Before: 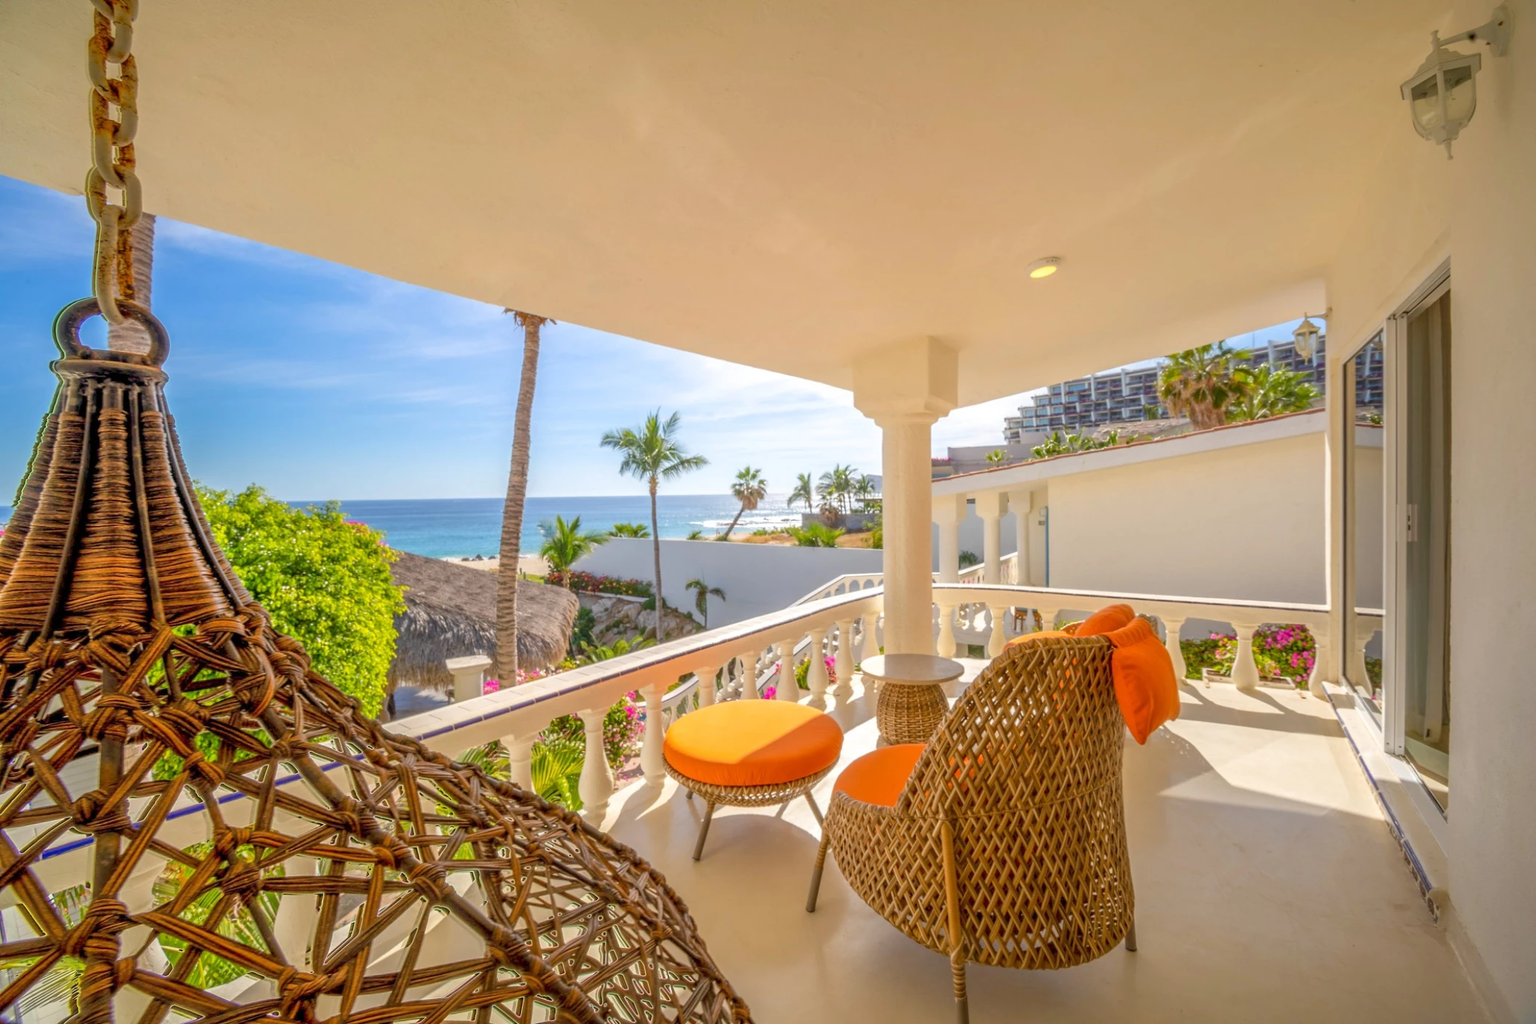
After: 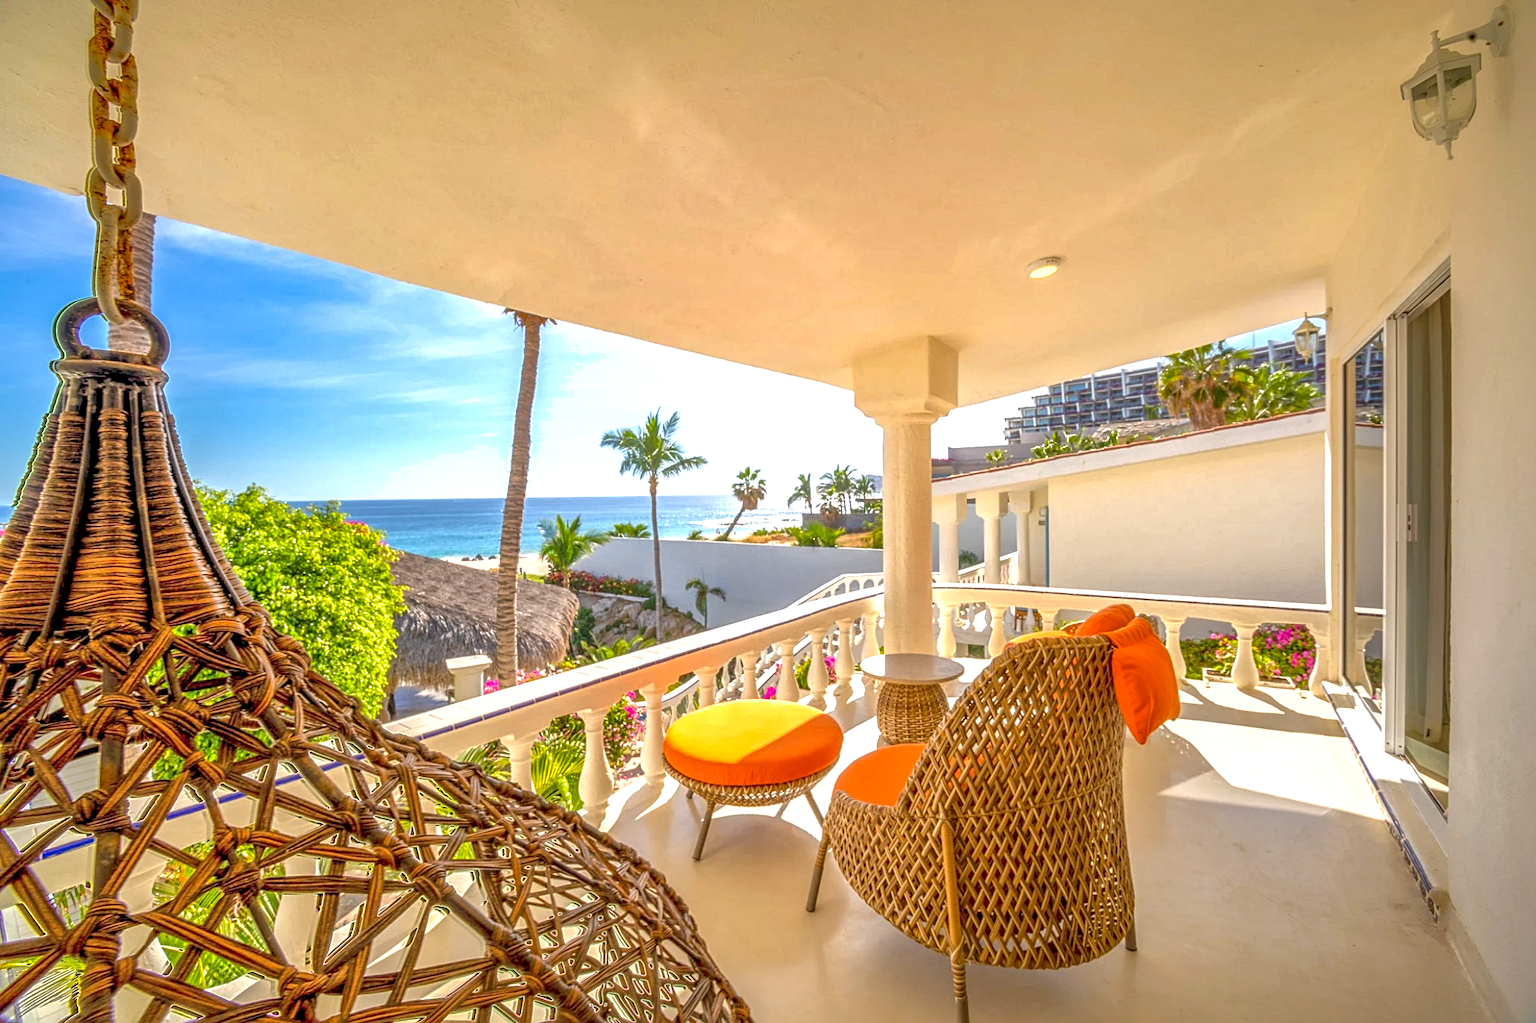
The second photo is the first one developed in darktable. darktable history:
local contrast: on, module defaults
shadows and highlights: on, module defaults
sharpen: radius 2.167, amount 0.381, threshold 0
exposure: exposure 0.6 EV, compensate highlight preservation false
